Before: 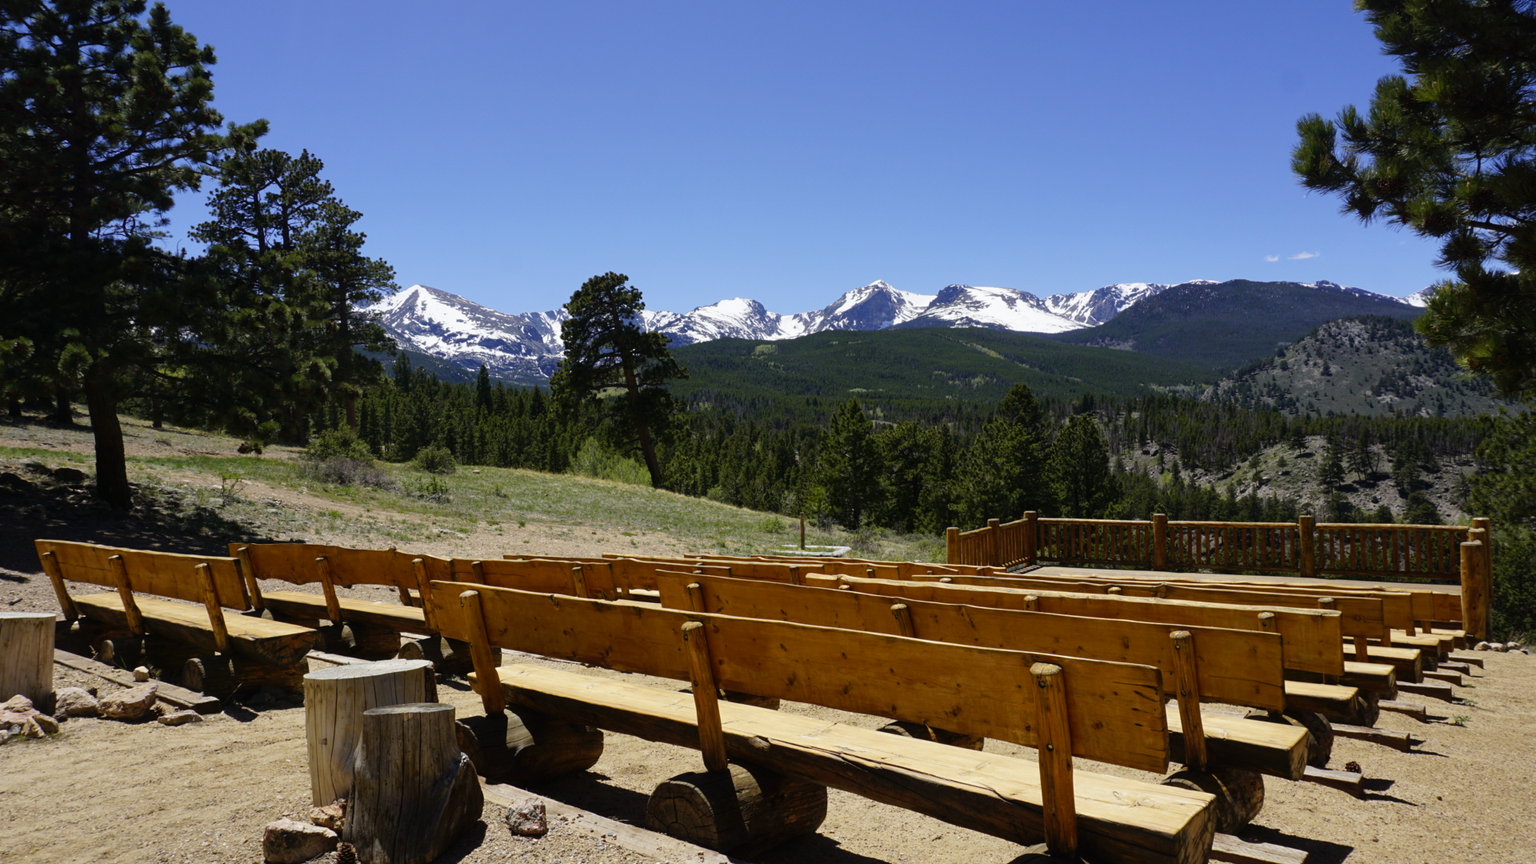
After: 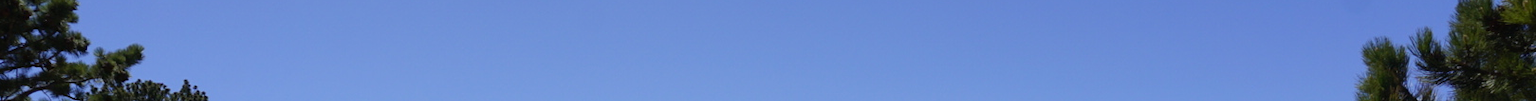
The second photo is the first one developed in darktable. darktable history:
crop and rotate: left 9.644%, top 9.491%, right 6.021%, bottom 80.509%
white balance: emerald 1
